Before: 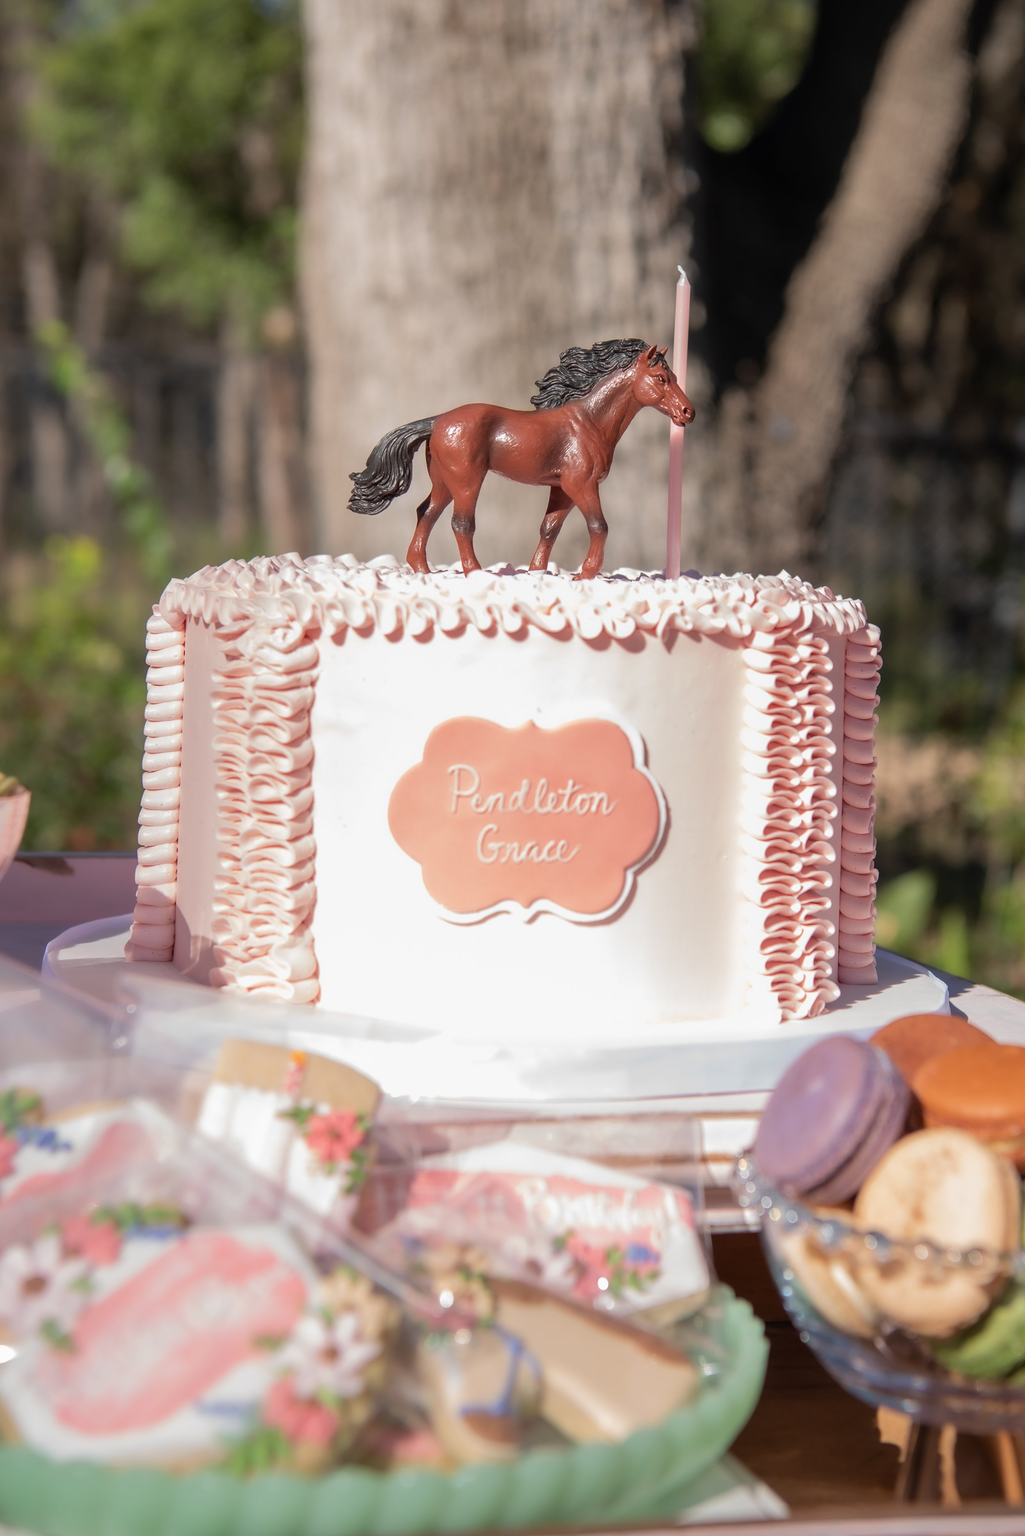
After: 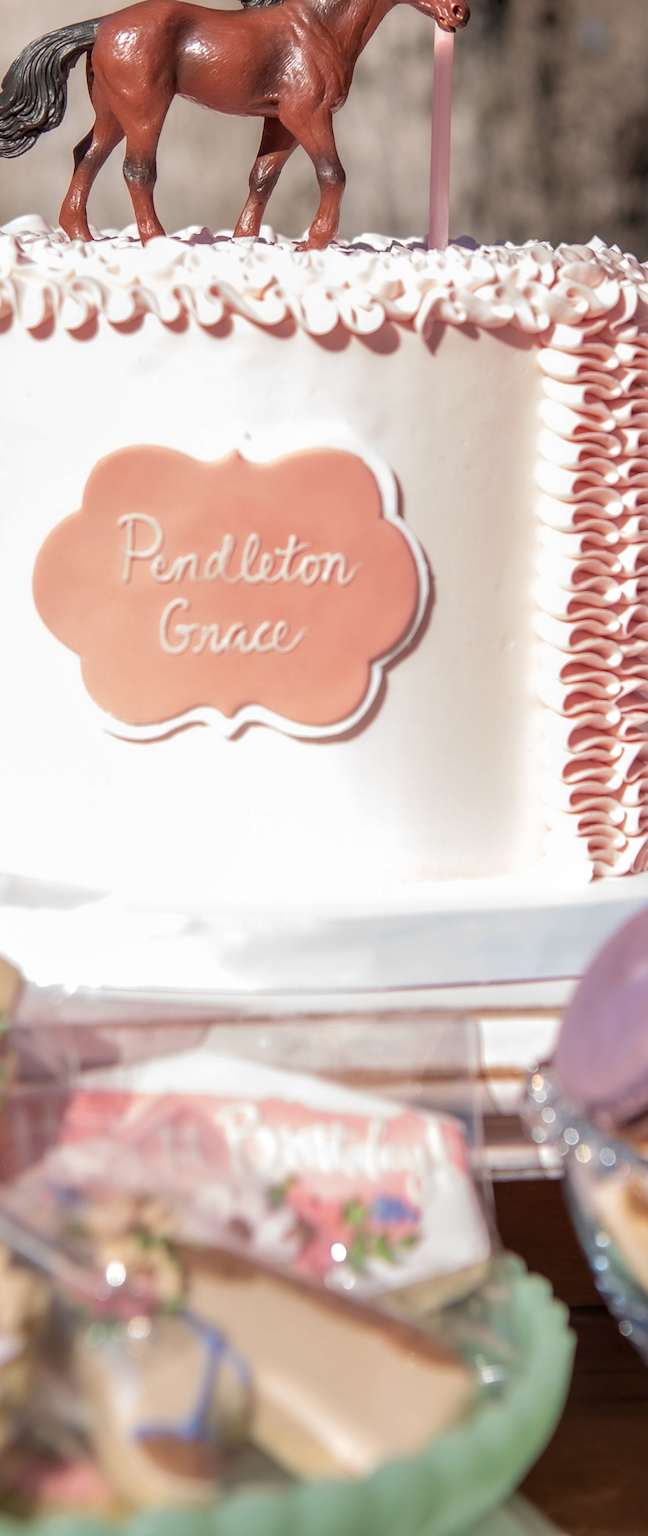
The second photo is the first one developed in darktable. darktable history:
crop: left 35.643%, top 26.321%, right 19.887%, bottom 3.404%
local contrast: on, module defaults
